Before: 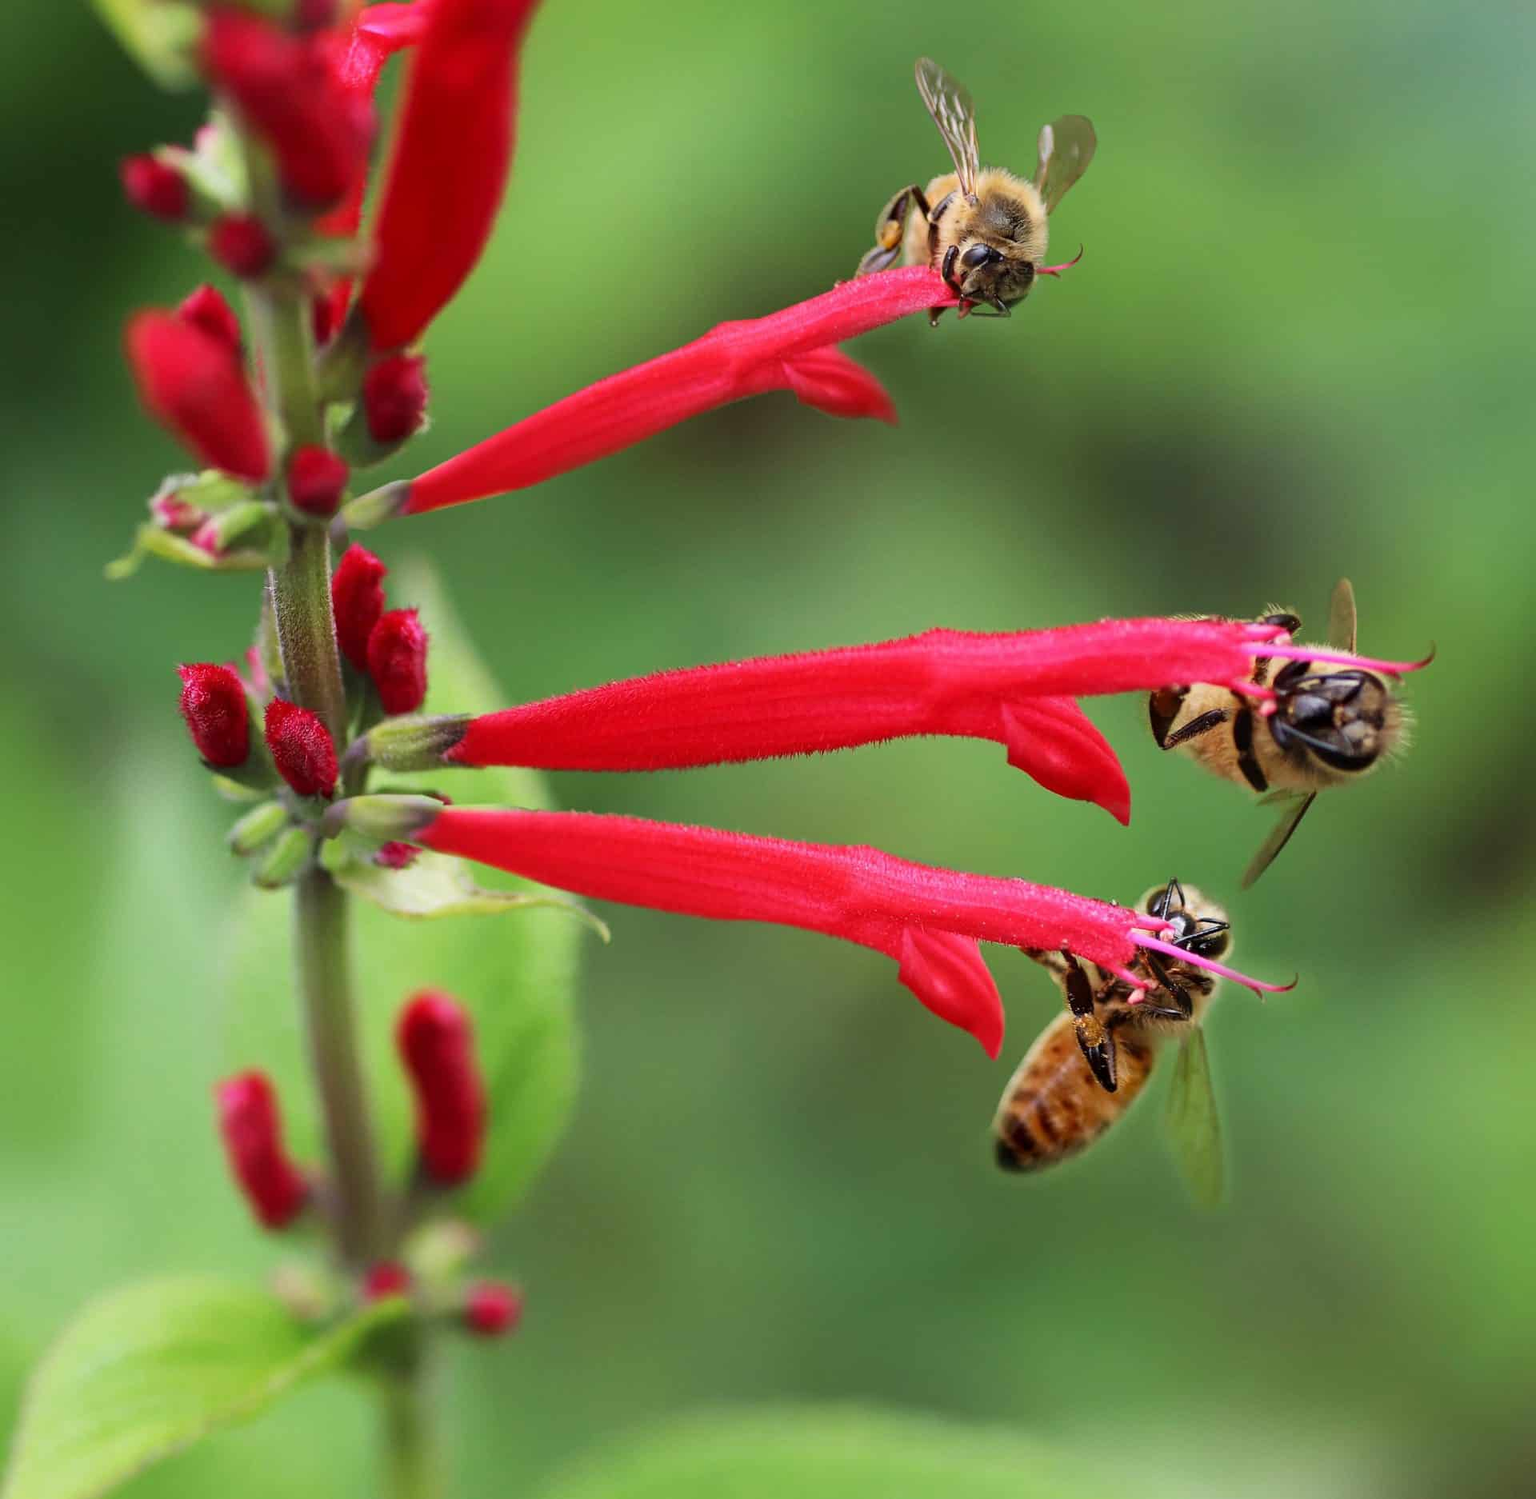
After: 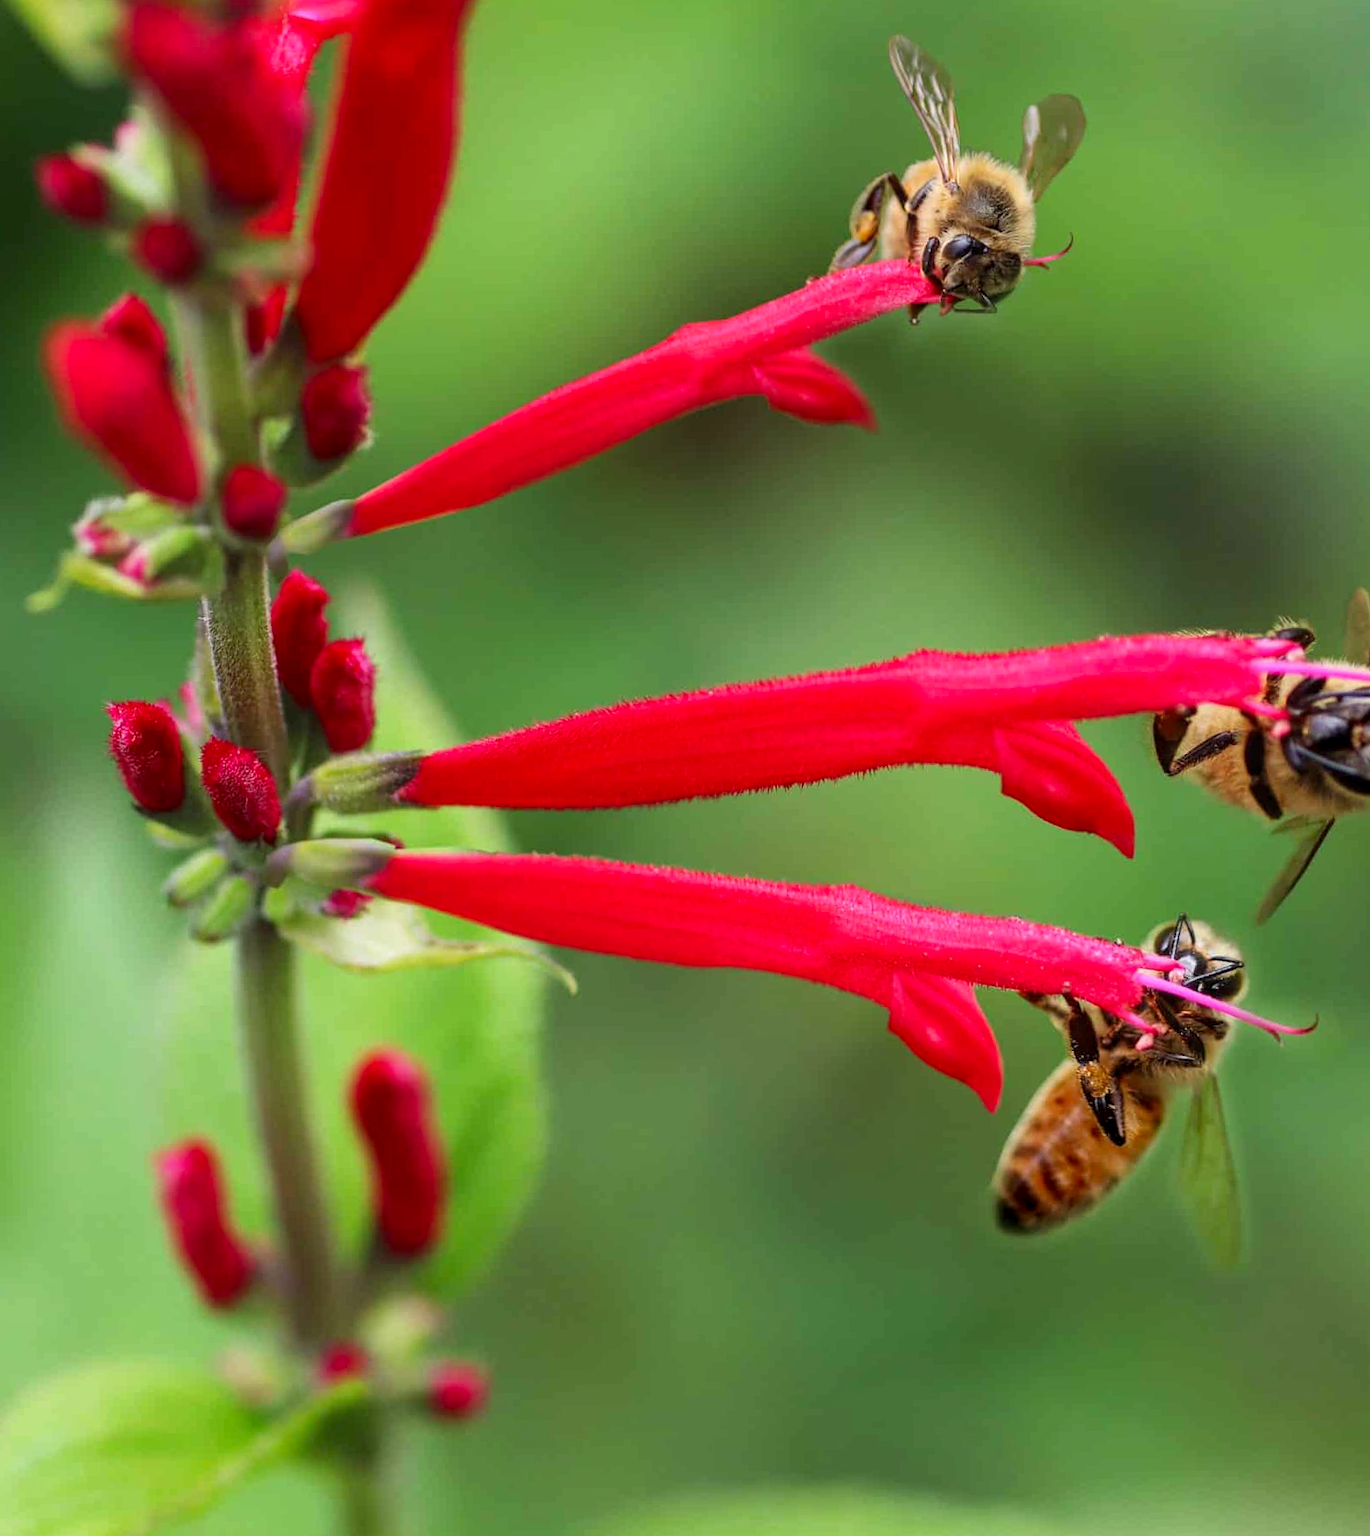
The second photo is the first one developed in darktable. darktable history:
local contrast: detail 117%
contrast brightness saturation: saturation 0.13
crop and rotate: angle 1°, left 4.281%, top 0.642%, right 11.383%, bottom 2.486%
